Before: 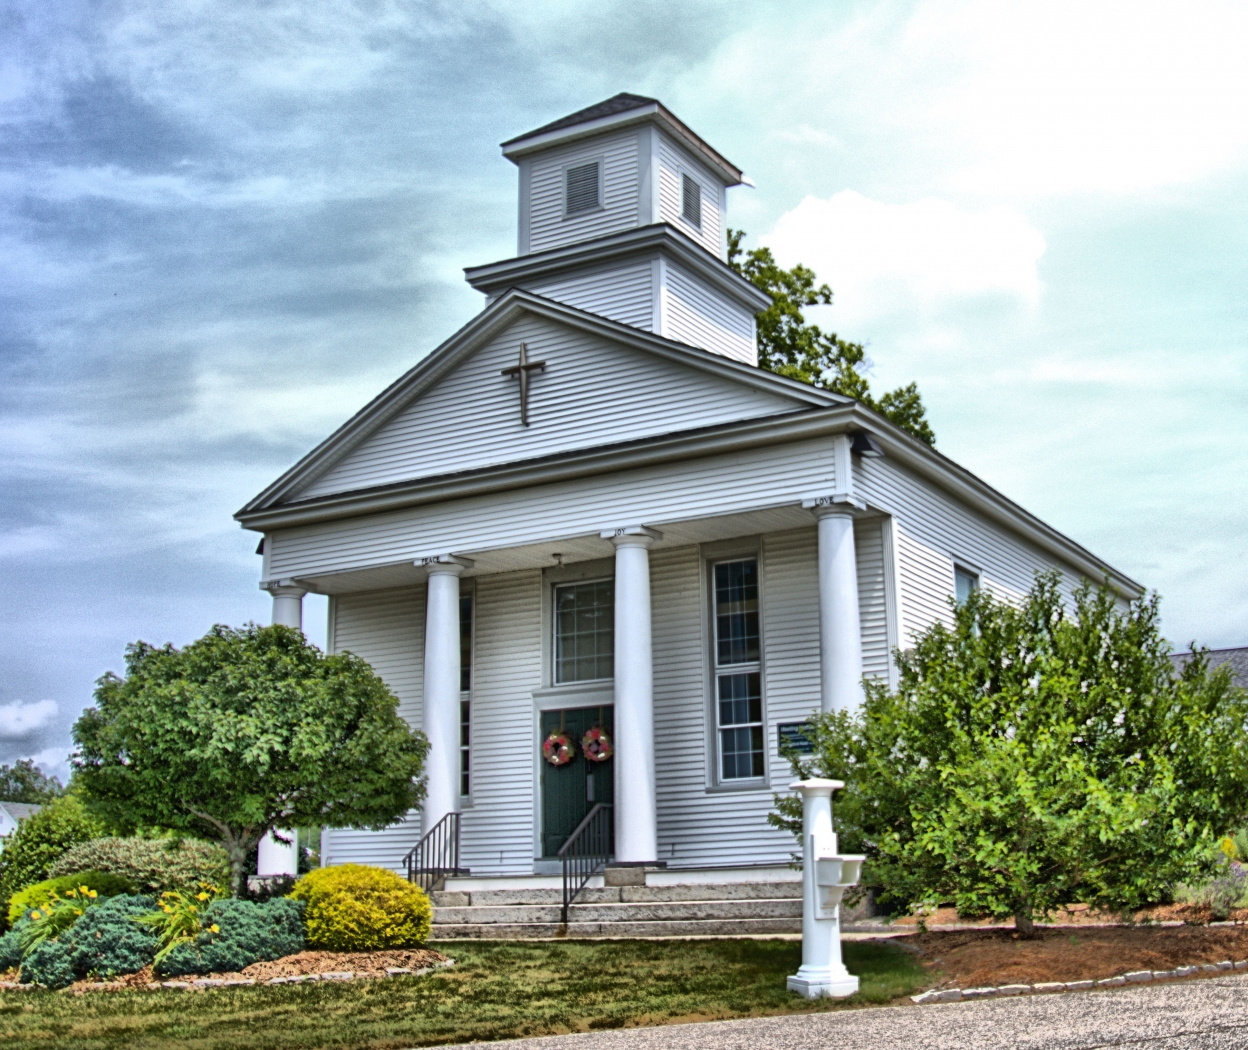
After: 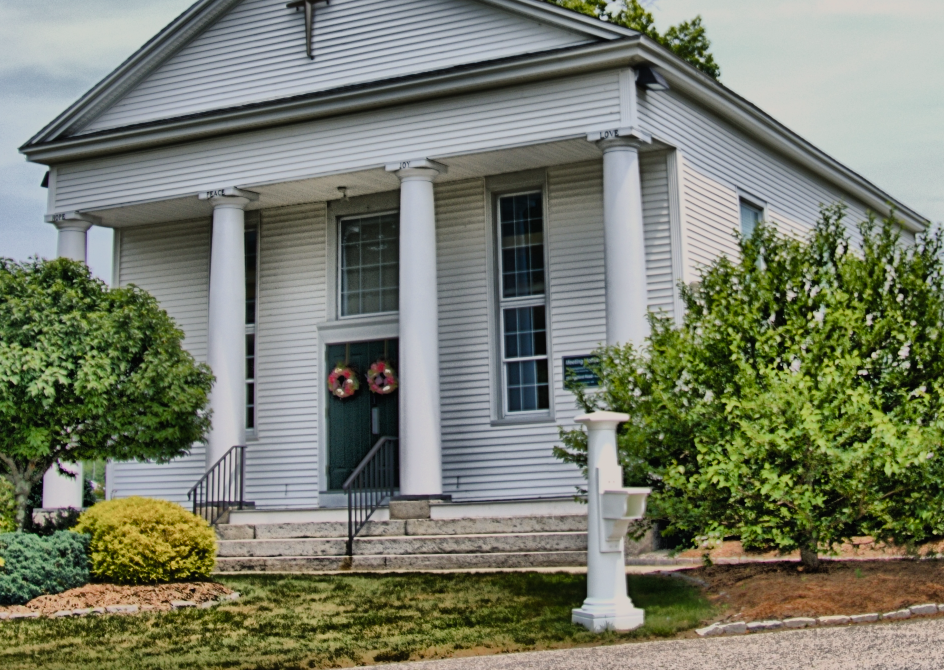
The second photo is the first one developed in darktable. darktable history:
crop and rotate: left 17.299%, top 35.115%, right 7.015%, bottom 1.024%
color balance rgb: shadows lift › chroma 2%, shadows lift › hue 250°, power › hue 326.4°, highlights gain › chroma 2%, highlights gain › hue 64.8°, global offset › luminance 0.5%, global offset › hue 58.8°, perceptual saturation grading › highlights -25%, perceptual saturation grading › shadows 30%, global vibrance 15%
filmic rgb: black relative exposure -7.48 EV, white relative exposure 4.83 EV, hardness 3.4, color science v6 (2022)
